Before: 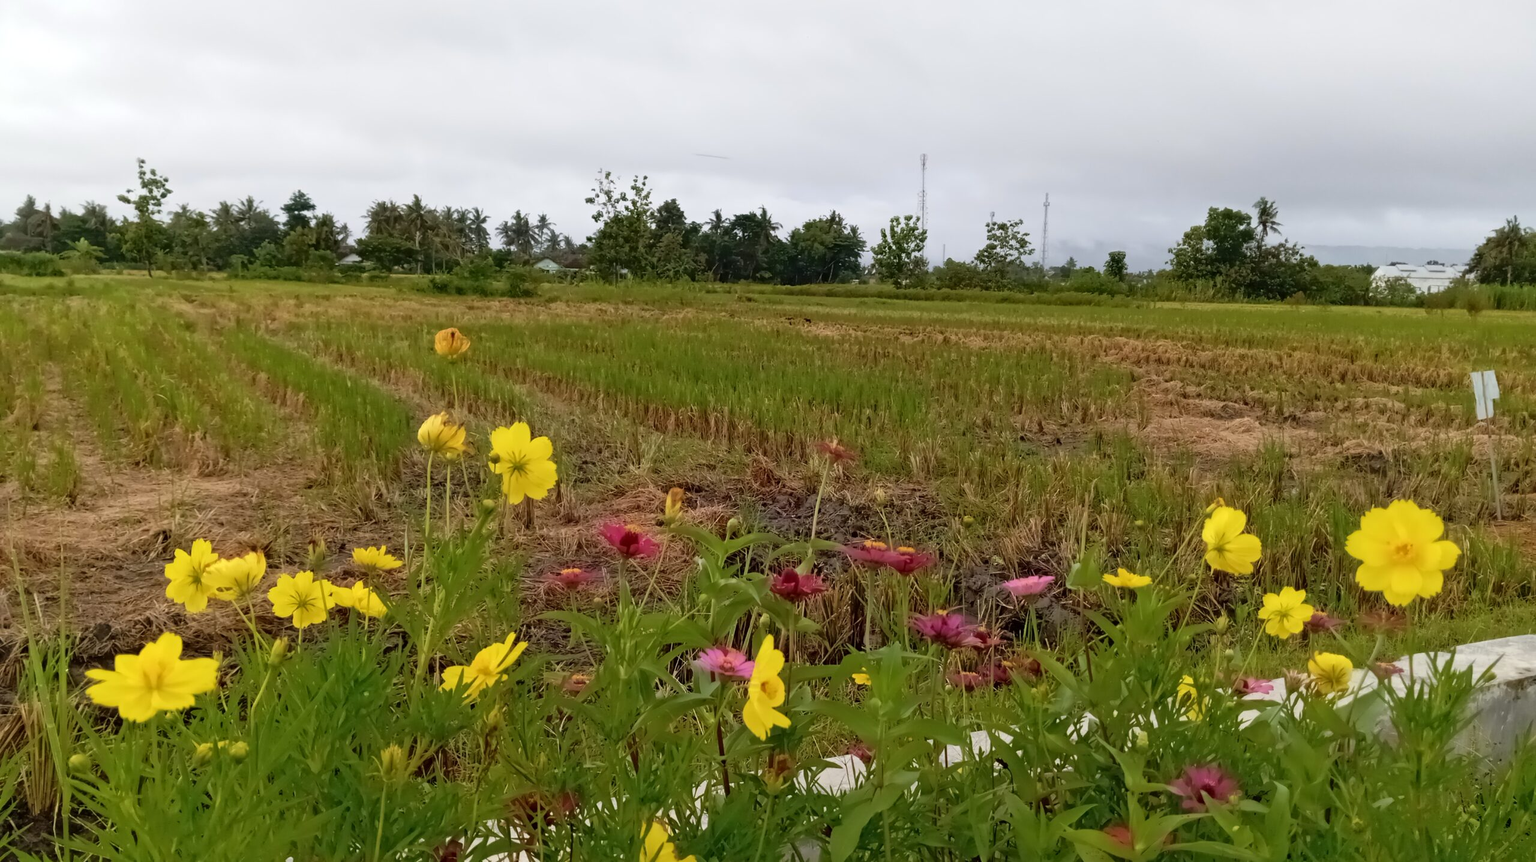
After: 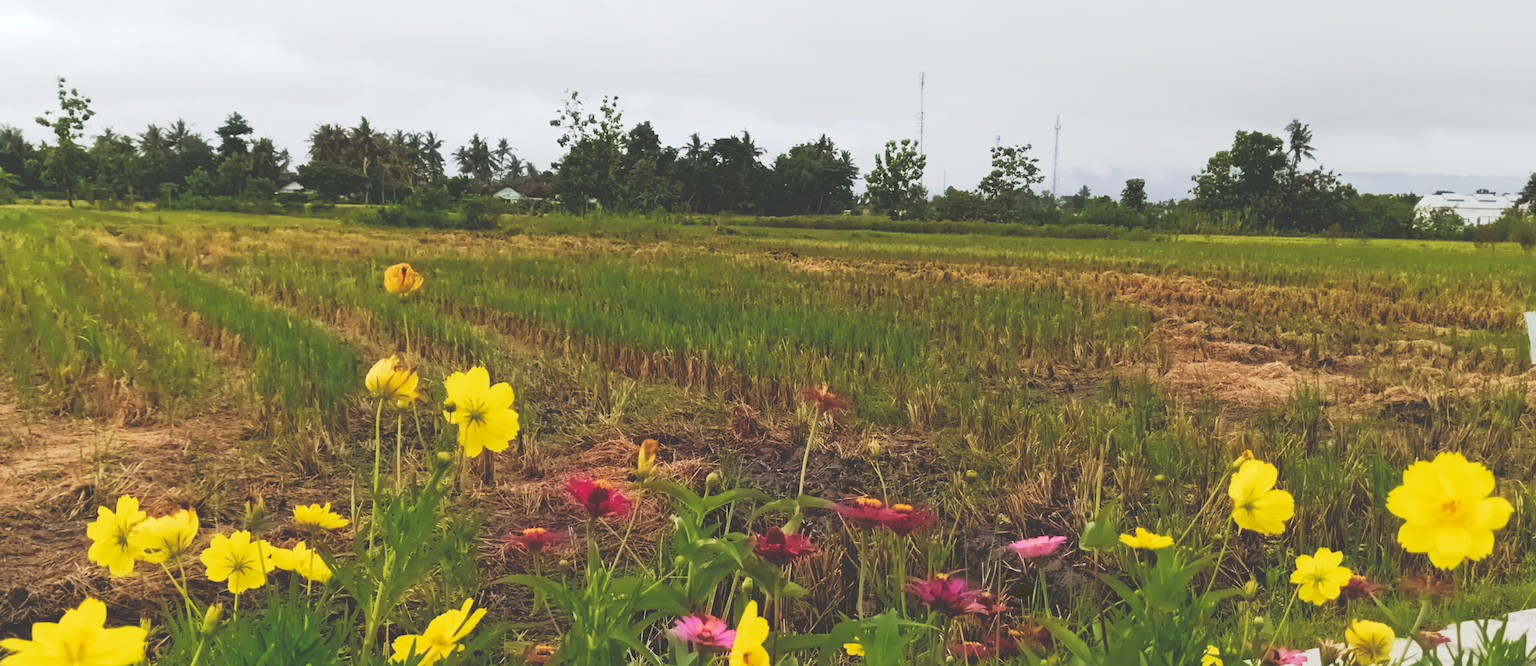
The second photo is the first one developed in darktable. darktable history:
tone curve: curves: ch0 [(0, 0) (0.003, 0.231) (0.011, 0.231) (0.025, 0.231) (0.044, 0.231) (0.069, 0.235) (0.1, 0.24) (0.136, 0.246) (0.177, 0.256) (0.224, 0.279) (0.277, 0.313) (0.335, 0.354) (0.399, 0.428) (0.468, 0.514) (0.543, 0.61) (0.623, 0.728) (0.709, 0.808) (0.801, 0.873) (0.898, 0.909) (1, 1)], preserve colors none
crop: left 5.596%, top 10.314%, right 3.534%, bottom 19.395%
